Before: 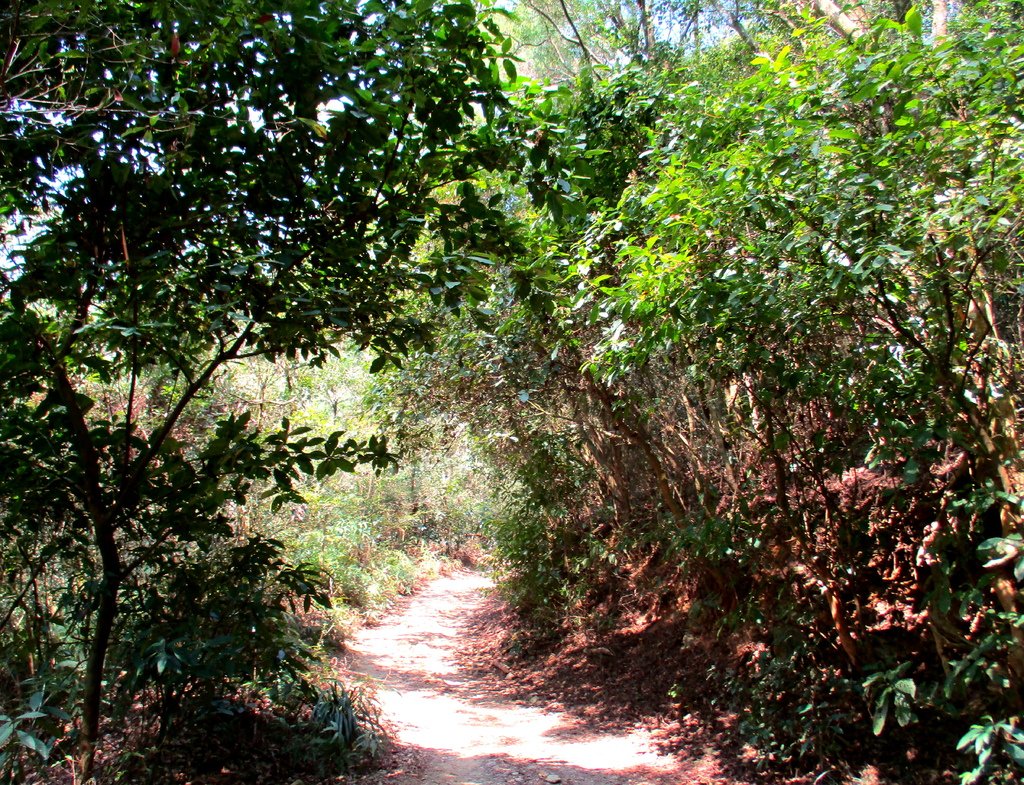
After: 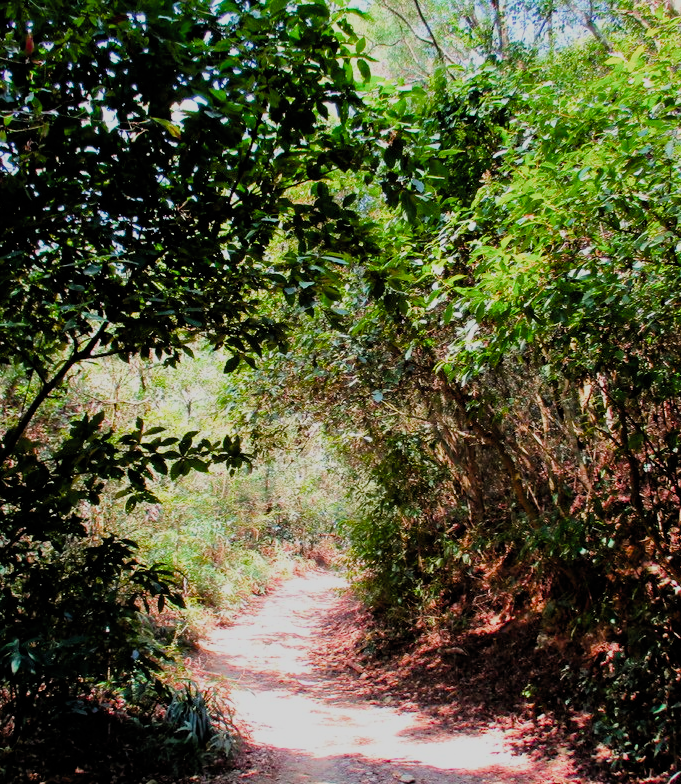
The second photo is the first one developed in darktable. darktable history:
crop and rotate: left 14.328%, right 19.097%
filmic rgb: black relative exposure -7.65 EV, white relative exposure 4.56 EV, hardness 3.61, add noise in highlights 0.099, color science v4 (2020), type of noise poissonian
color balance rgb: perceptual saturation grading › global saturation 36.469%, perceptual saturation grading › shadows 35.301%, global vibrance -23.136%
